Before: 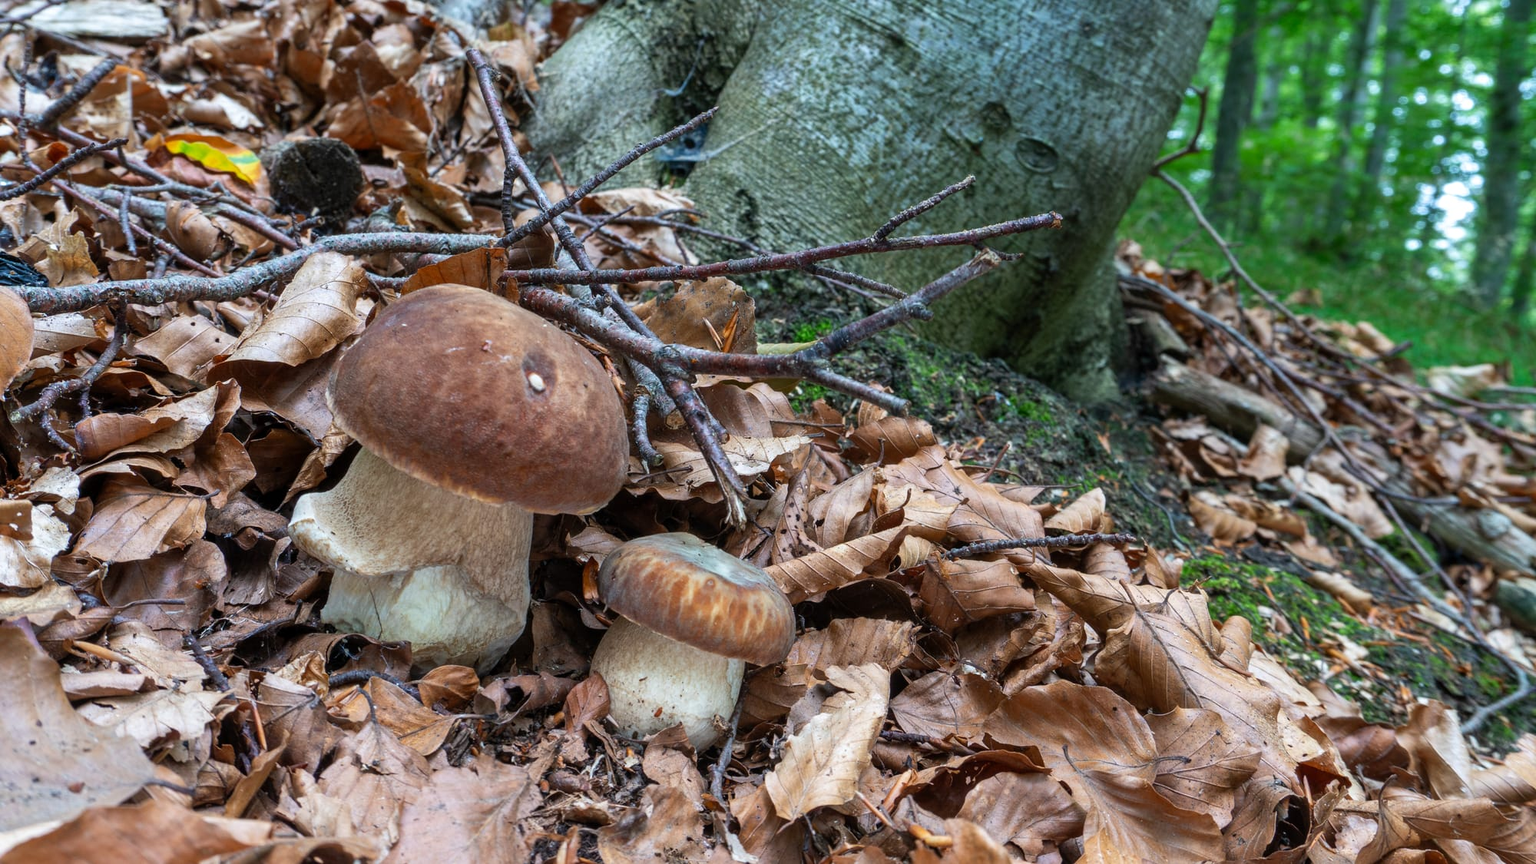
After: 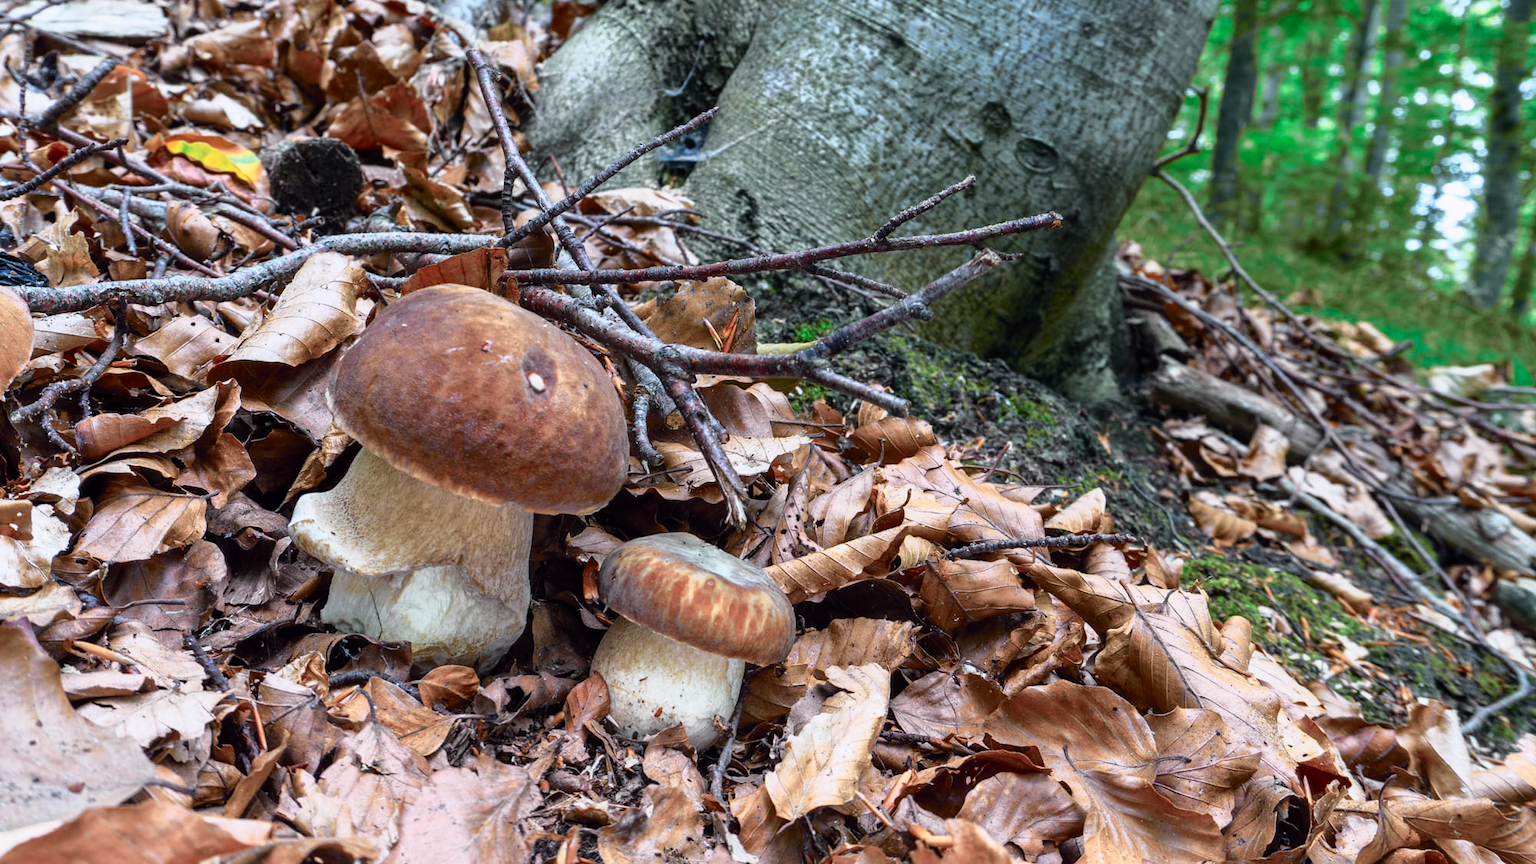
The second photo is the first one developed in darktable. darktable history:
tone curve: curves: ch0 [(0, 0) (0.105, 0.08) (0.195, 0.18) (0.283, 0.288) (0.384, 0.419) (0.485, 0.531) (0.638, 0.69) (0.795, 0.879) (1, 0.977)]; ch1 [(0, 0) (0.161, 0.092) (0.35, 0.33) (0.379, 0.401) (0.456, 0.469) (0.498, 0.503) (0.531, 0.537) (0.596, 0.621) (0.635, 0.655) (1, 1)]; ch2 [(0, 0) (0.371, 0.362) (0.437, 0.437) (0.483, 0.484) (0.53, 0.515) (0.56, 0.58) (0.622, 0.606) (1, 1)], color space Lab, independent channels, preserve colors none
